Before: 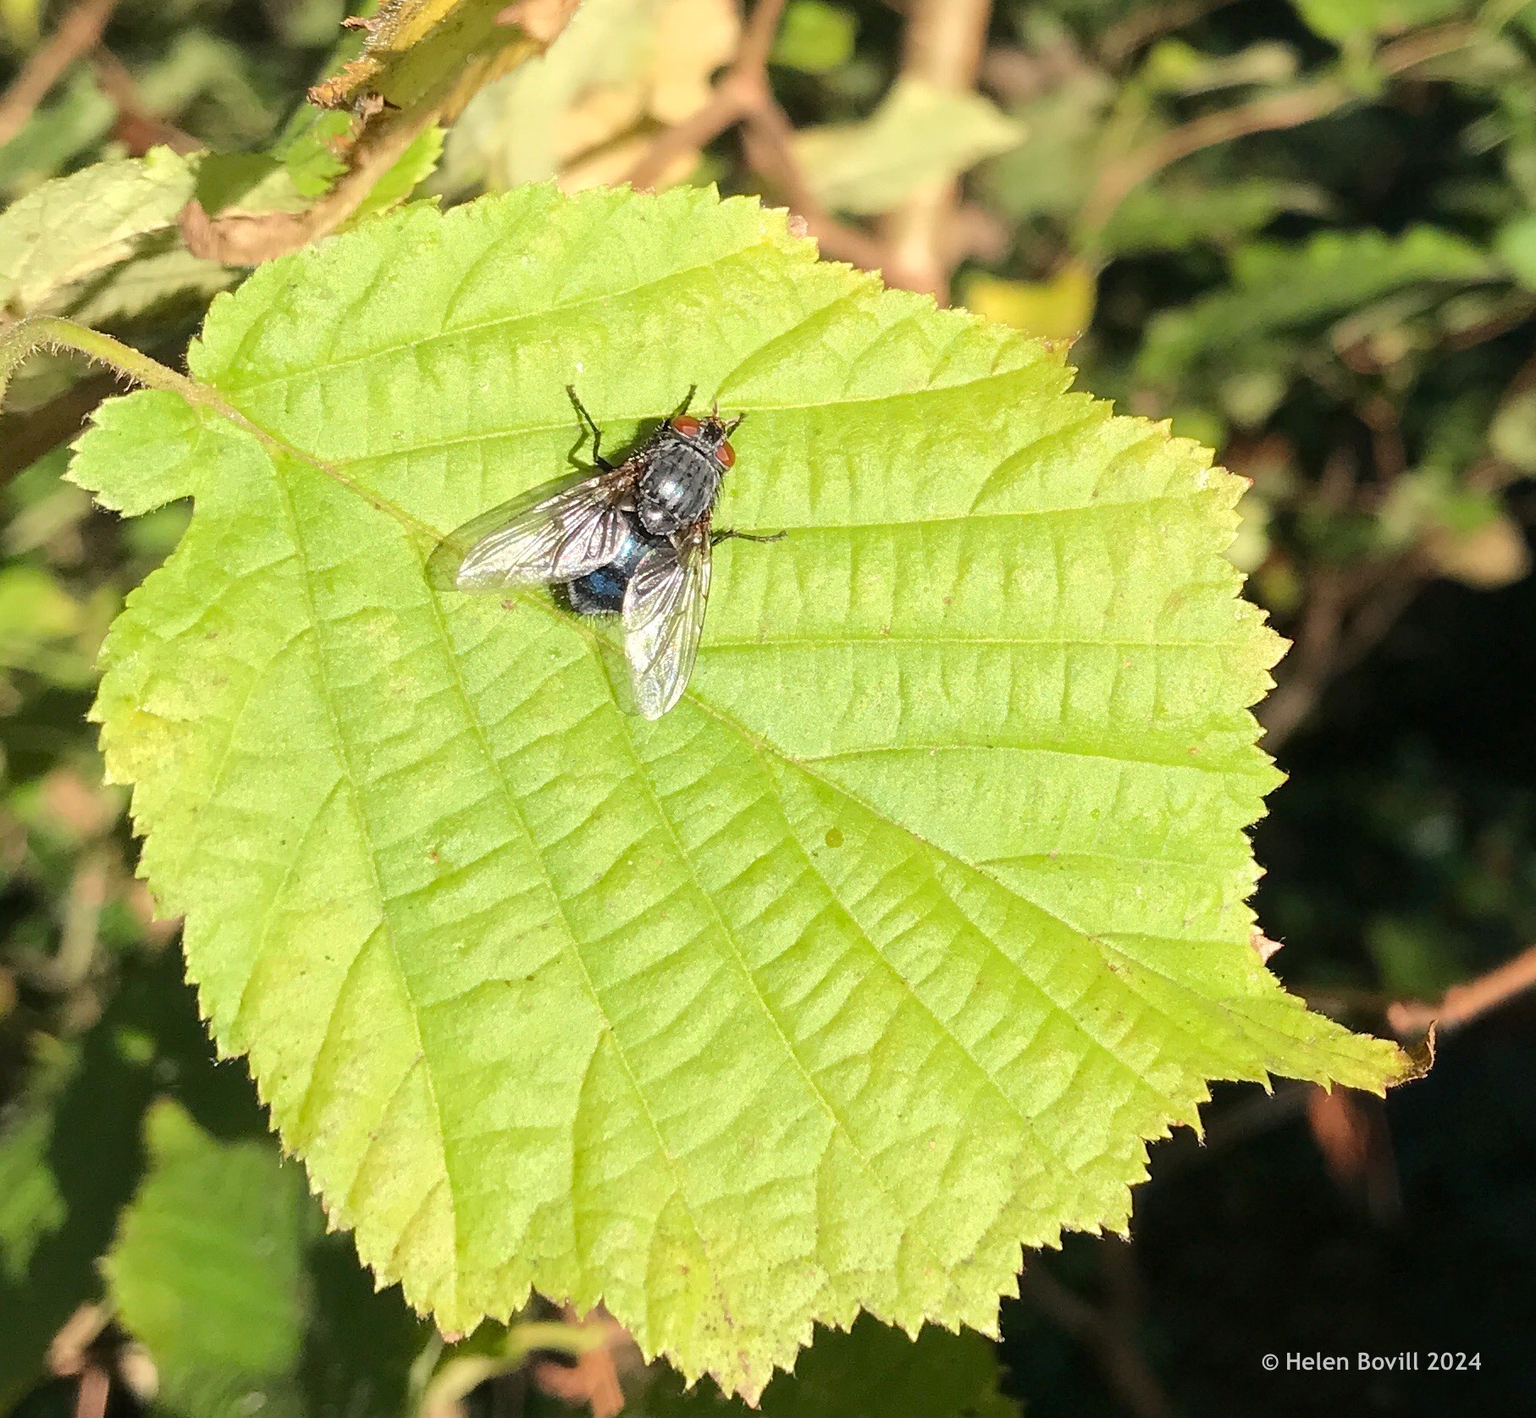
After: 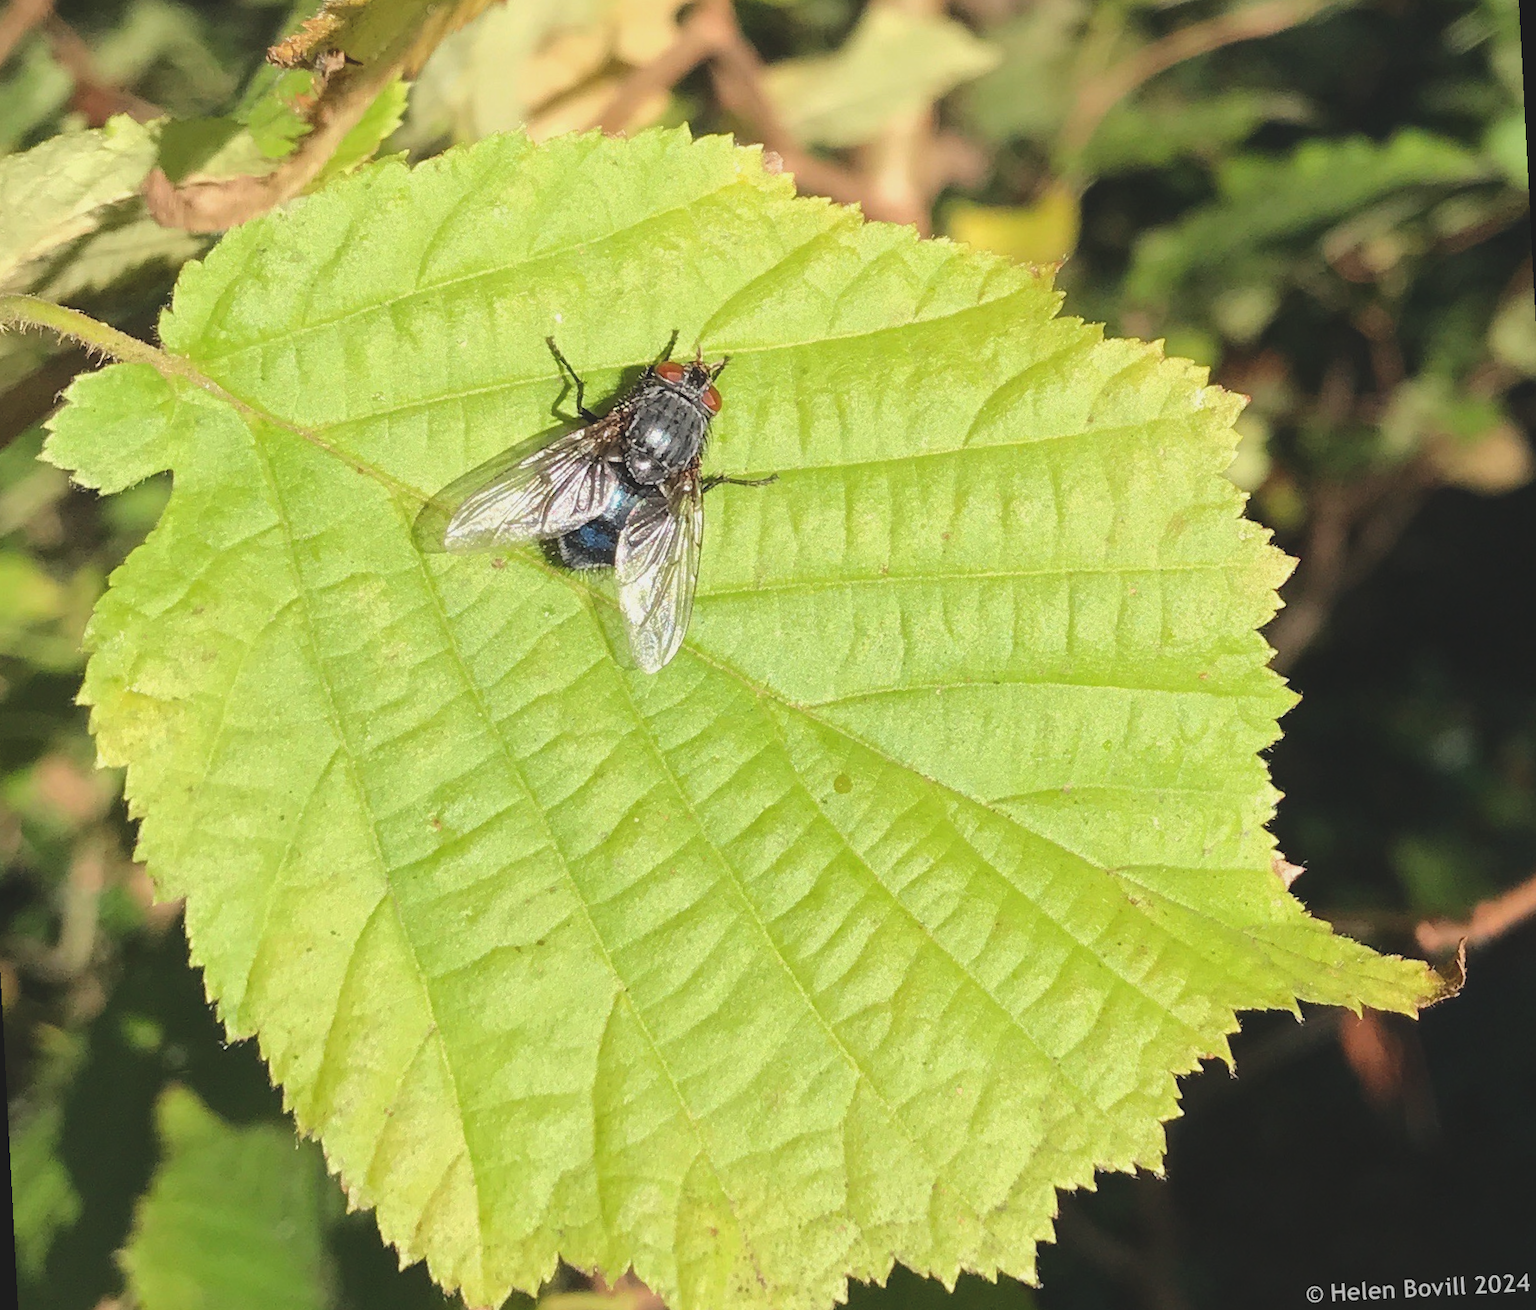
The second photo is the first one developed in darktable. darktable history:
rotate and perspective: rotation -3°, crop left 0.031, crop right 0.968, crop top 0.07, crop bottom 0.93
exposure: black level correction -0.014, exposure -0.193 EV, compensate highlight preservation false
